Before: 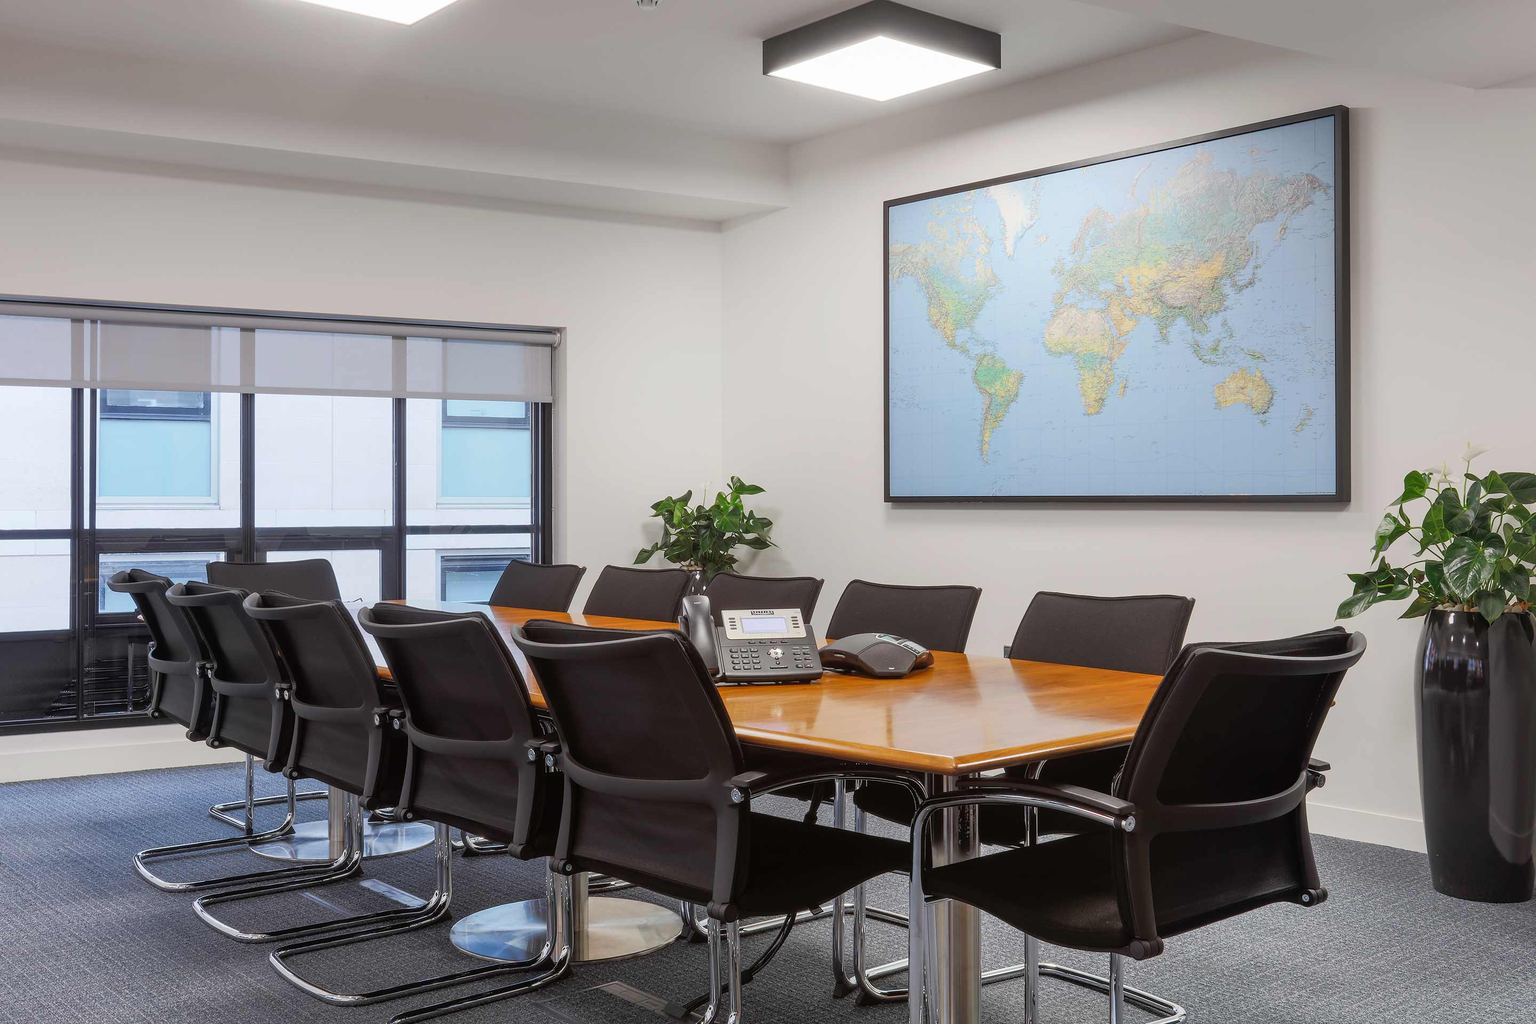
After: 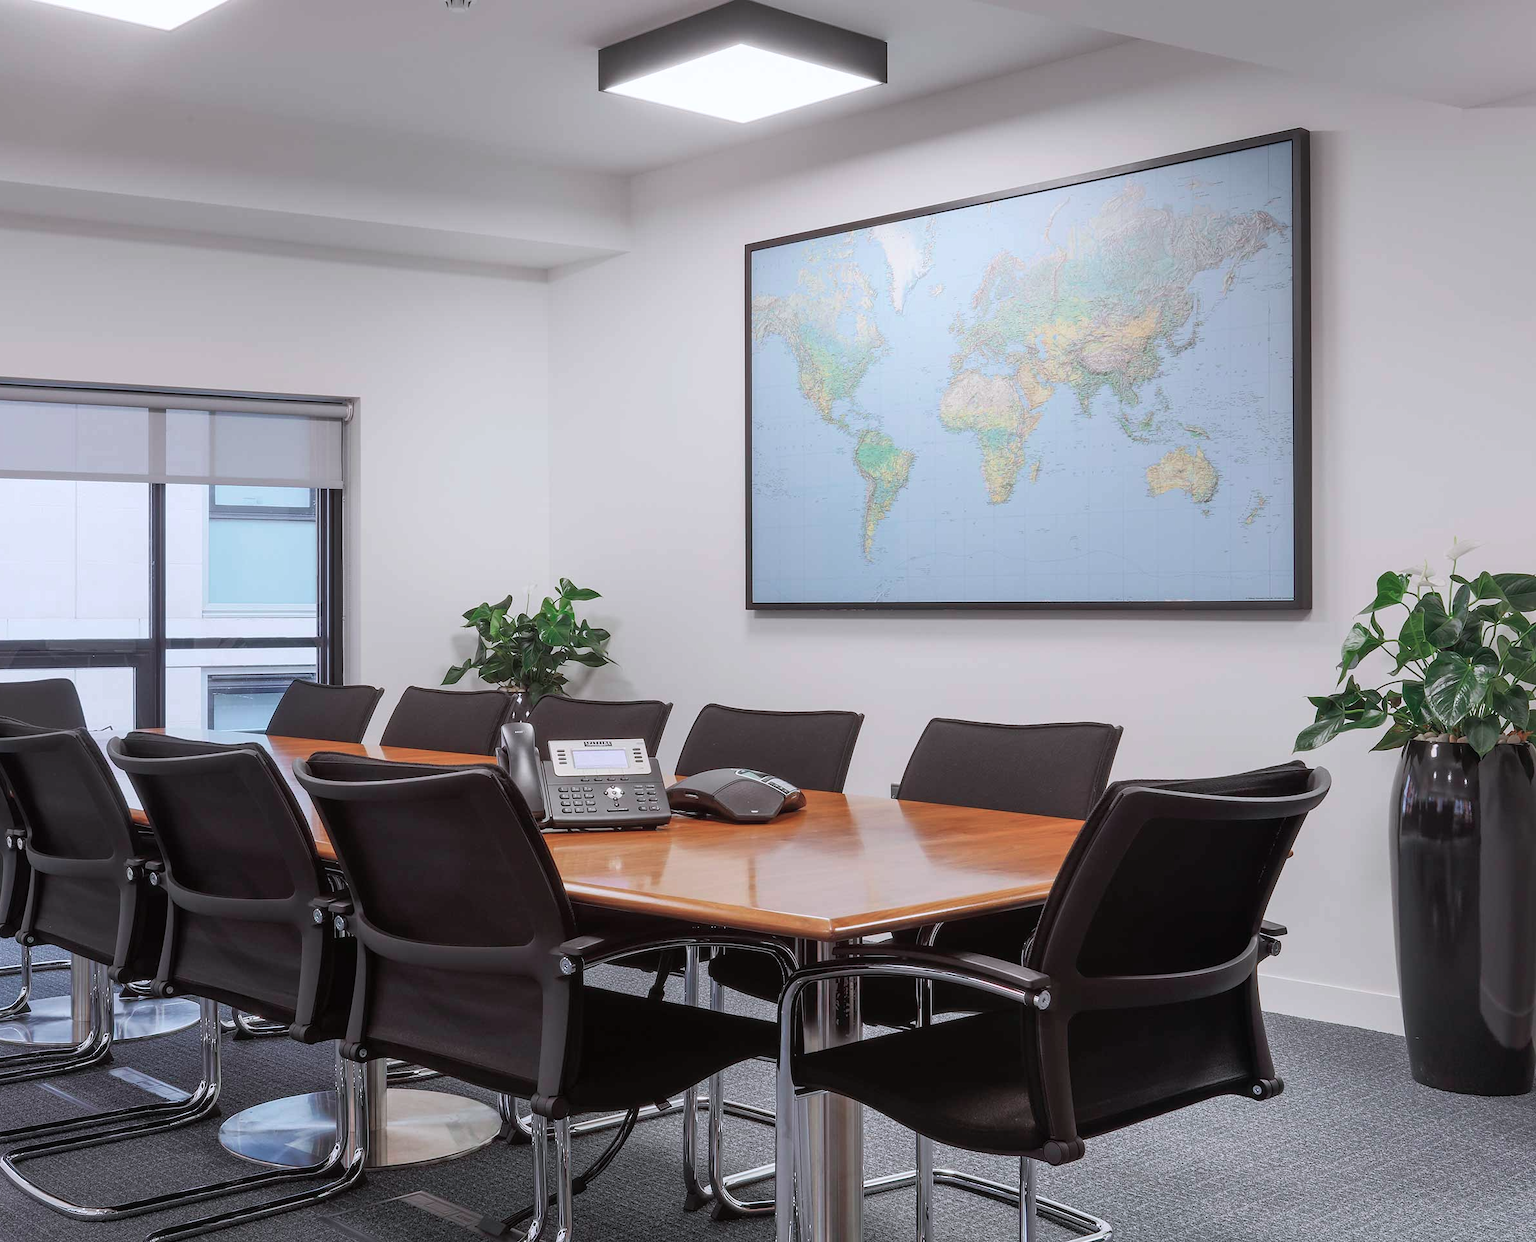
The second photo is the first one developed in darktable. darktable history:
color calibration: illuminant as shot in camera, x 0.358, y 0.373, temperature 4628.91 K
crop: left 17.582%, bottom 0.031%
color contrast: blue-yellow contrast 0.7
